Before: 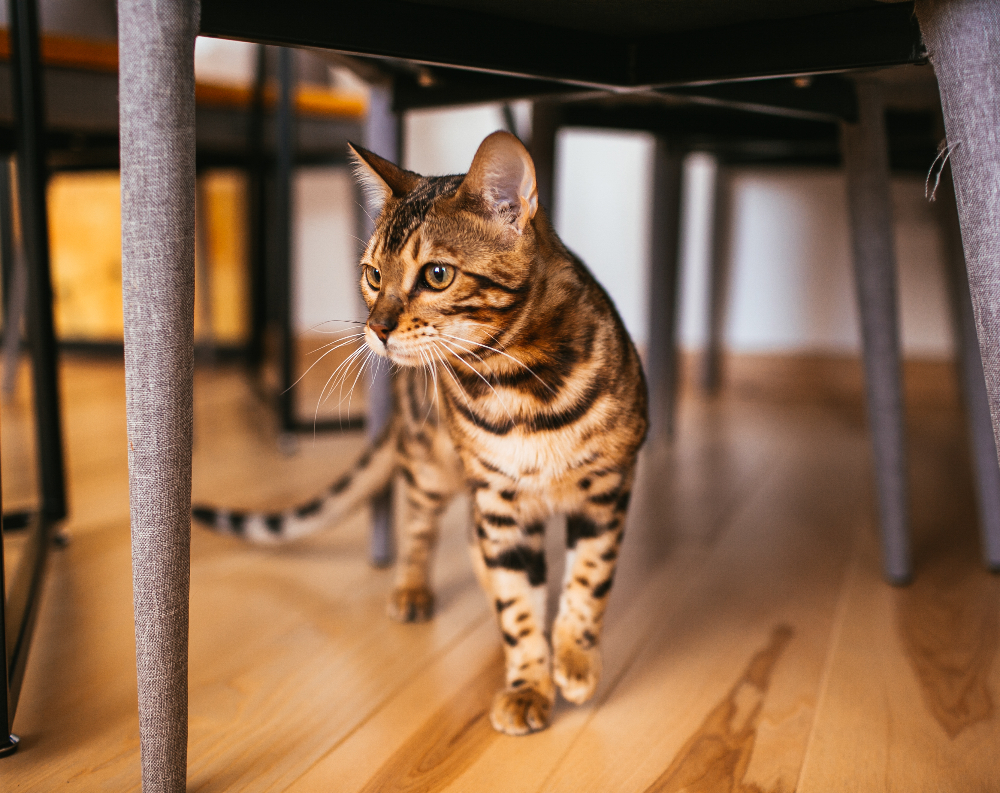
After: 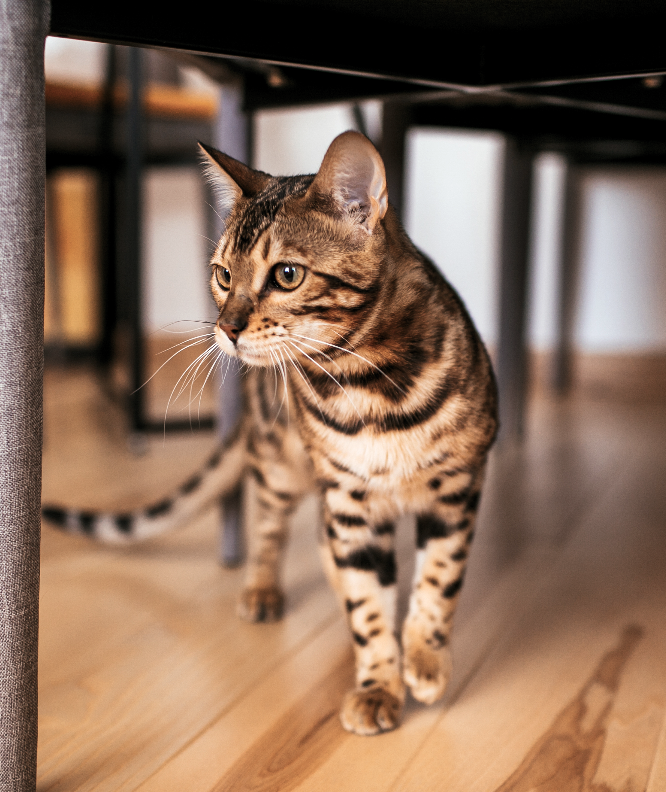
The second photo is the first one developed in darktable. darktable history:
levels: levels [0.031, 0.5, 0.969]
crop and rotate: left 15.055%, right 18.278%
color balance: input saturation 80.07%
